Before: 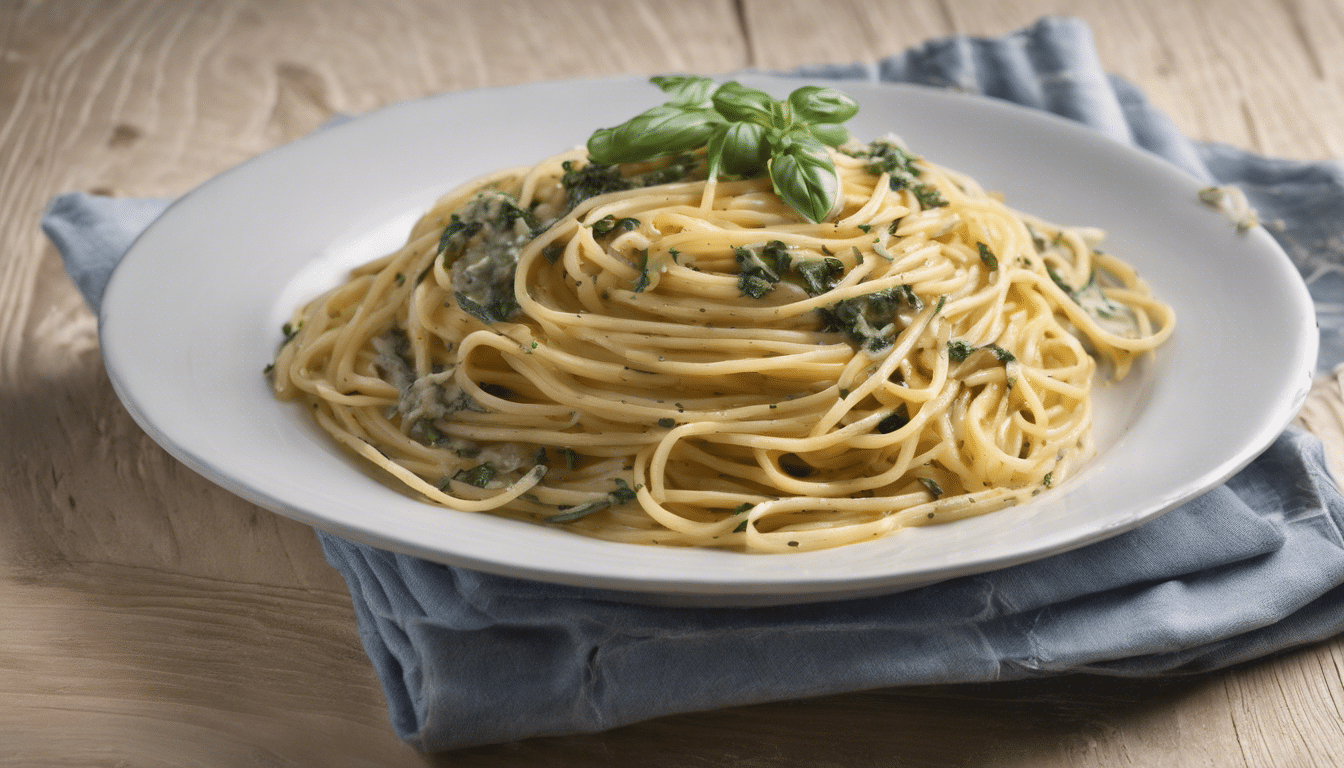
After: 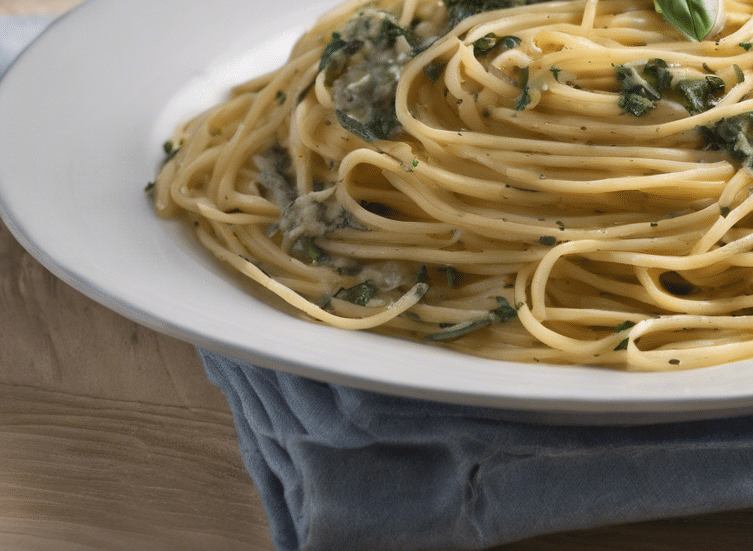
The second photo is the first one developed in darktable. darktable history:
crop: left 8.898%, top 23.8%, right 35.054%, bottom 4.408%
